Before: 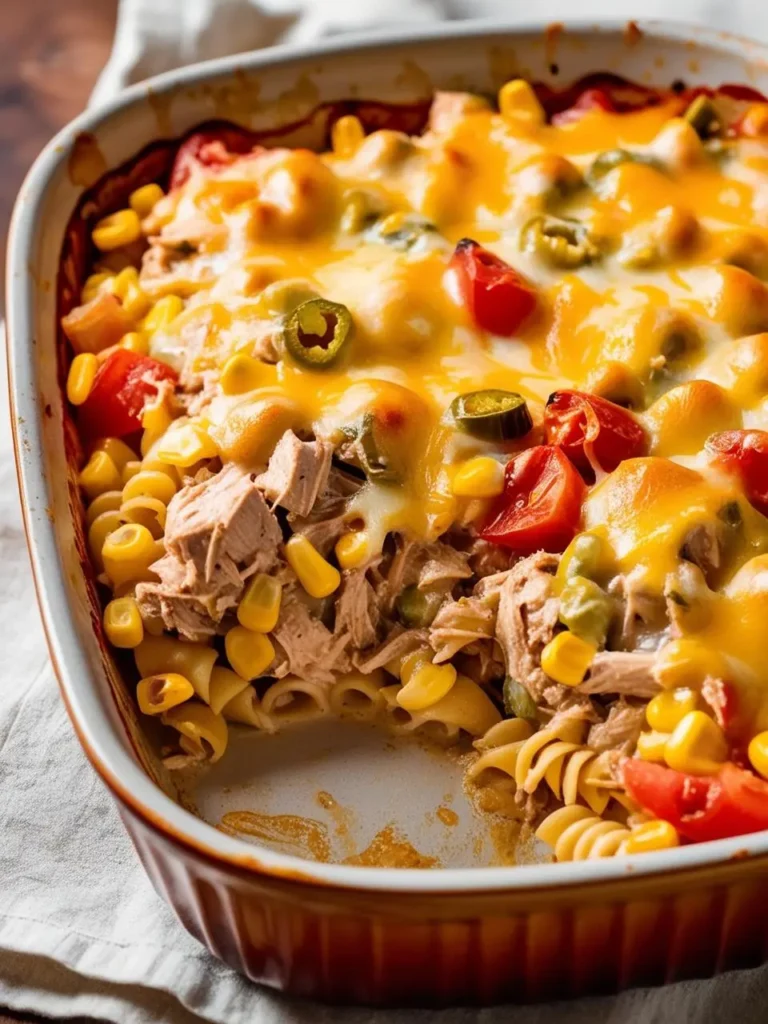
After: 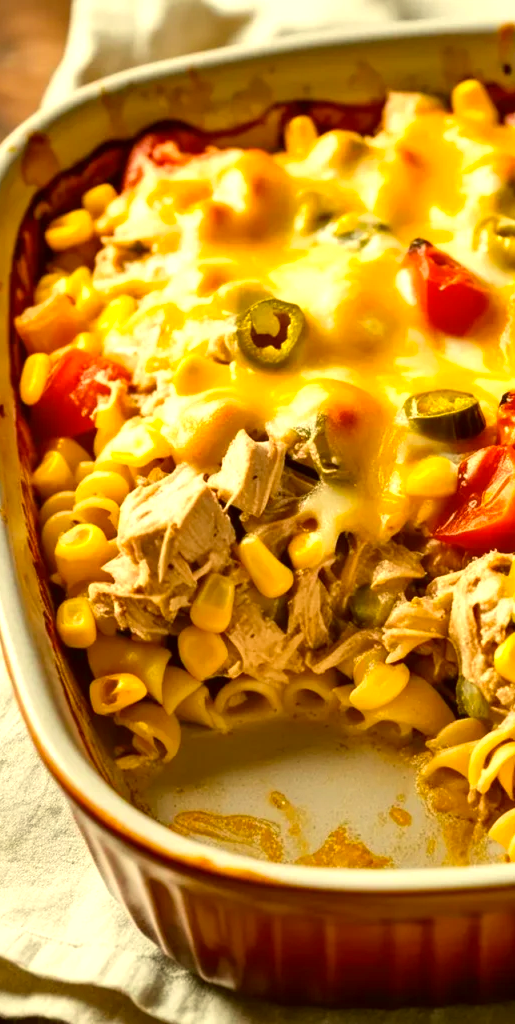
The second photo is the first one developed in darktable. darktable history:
crop and rotate: left 6.231%, right 26.592%
exposure: exposure 0.583 EV, compensate highlight preservation false
color correction: highlights a* 0.123, highlights b* 29.21, shadows a* -0.257, shadows b* 21.69
